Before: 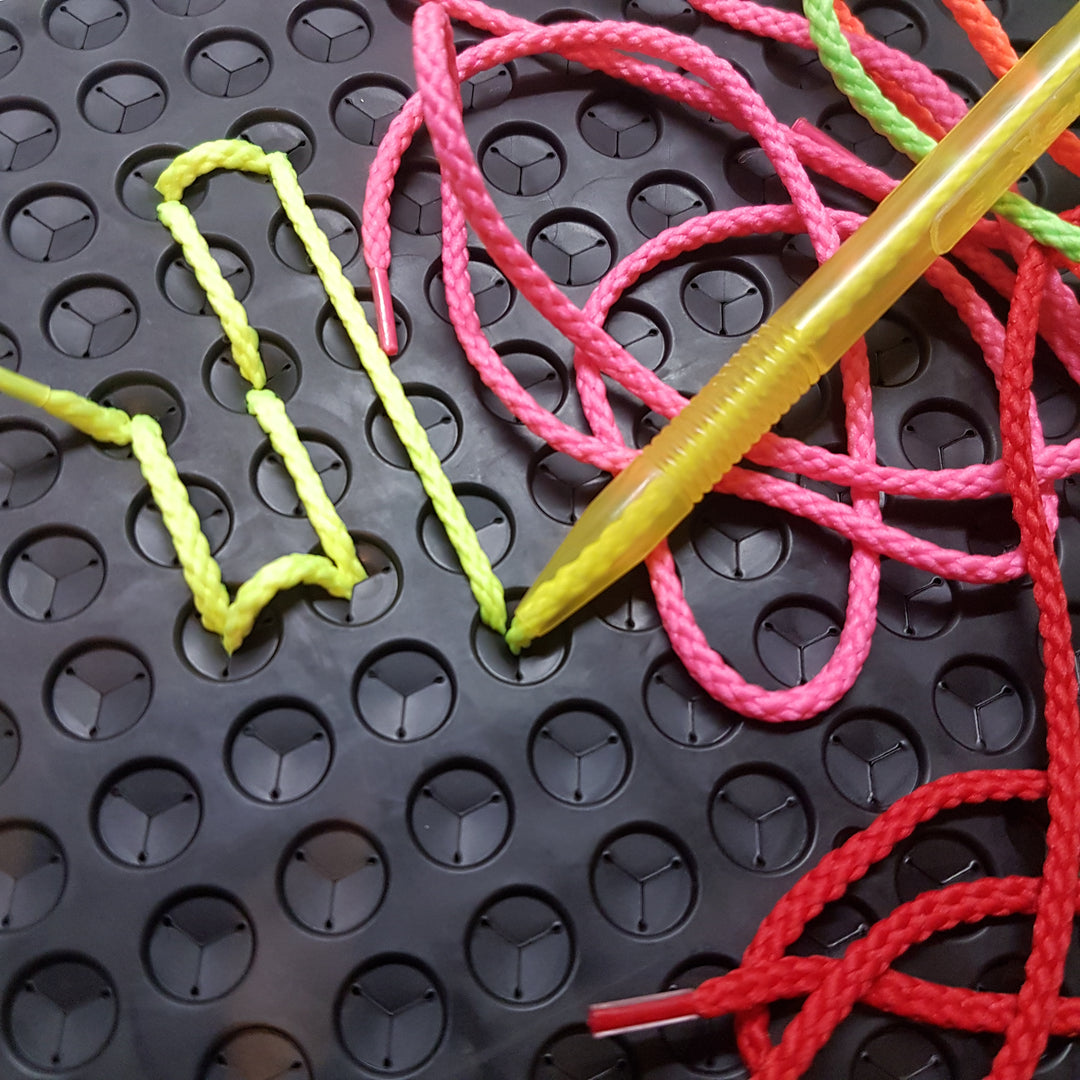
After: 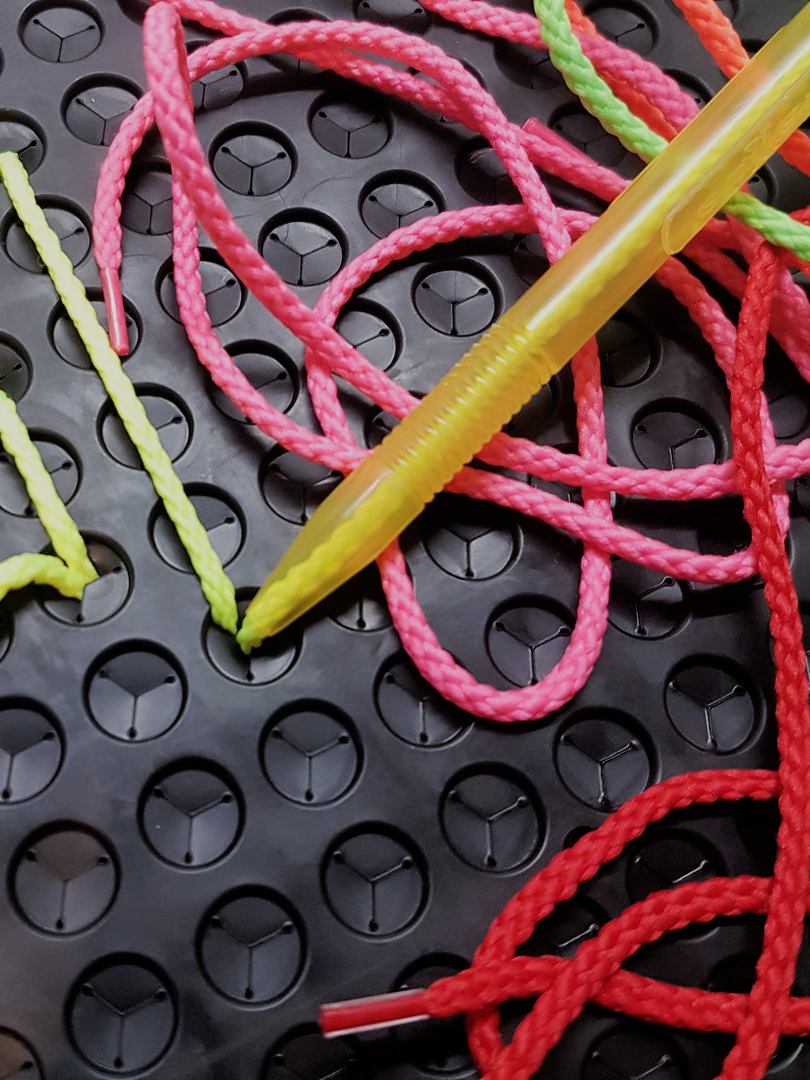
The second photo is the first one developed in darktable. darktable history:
crop and rotate: left 24.988%
filmic rgb: black relative exposure -7.65 EV, white relative exposure 4.56 EV, hardness 3.61, contrast 1.054
